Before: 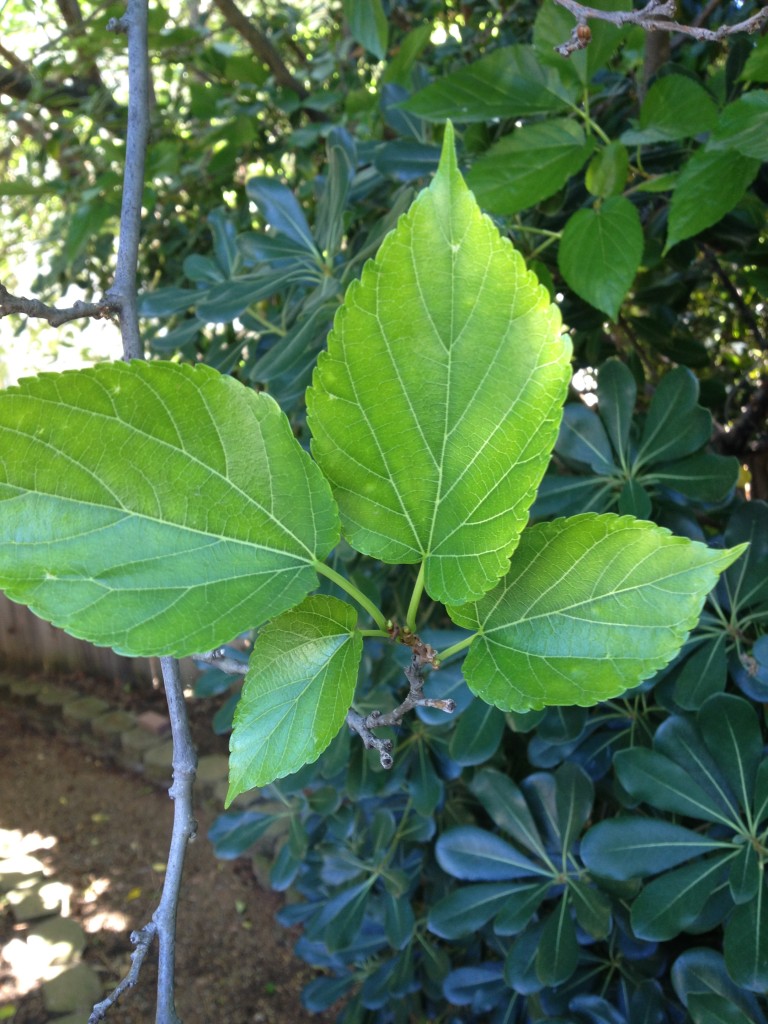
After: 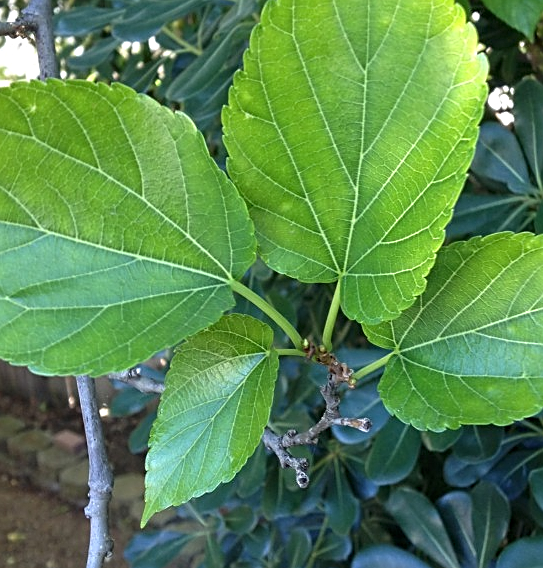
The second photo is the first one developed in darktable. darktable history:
contrast equalizer: y [[0.502, 0.517, 0.543, 0.576, 0.611, 0.631], [0.5 ×6], [0.5 ×6], [0 ×6], [0 ×6]], mix 0.585
sharpen: on, module defaults
crop: left 10.949%, top 27.532%, right 18.234%, bottom 16.965%
